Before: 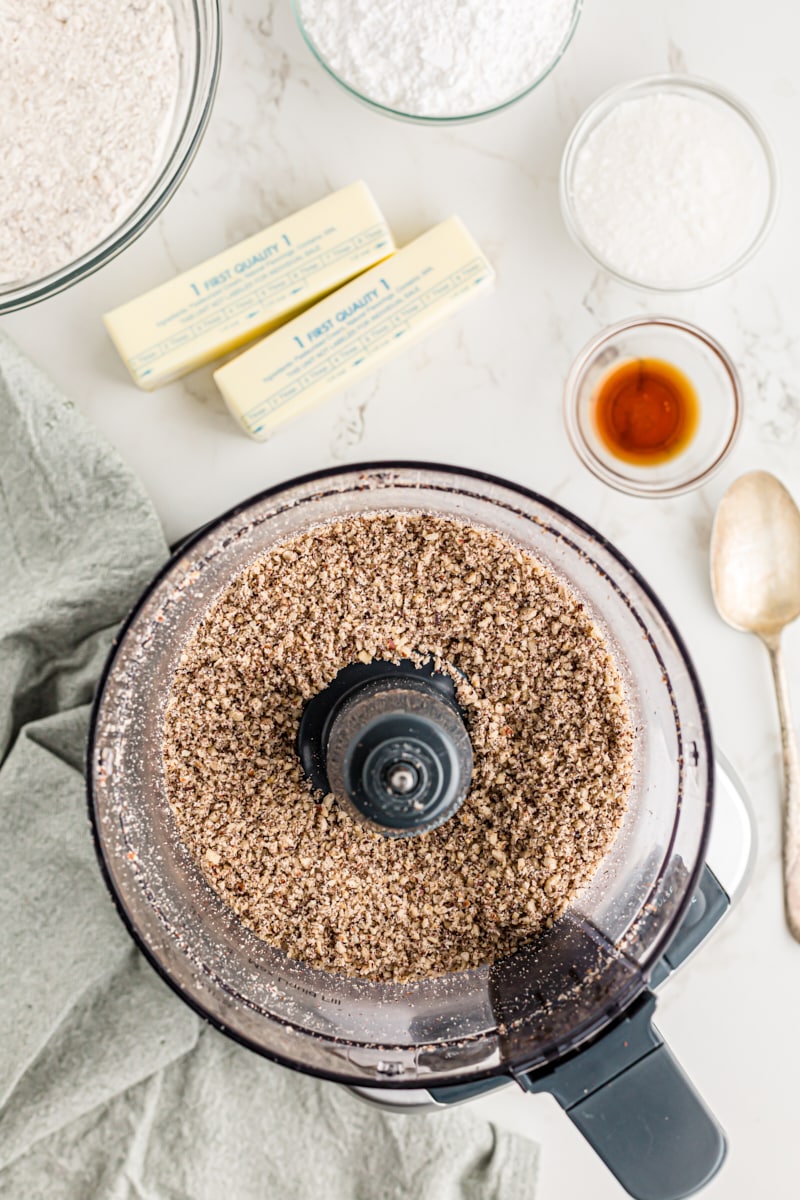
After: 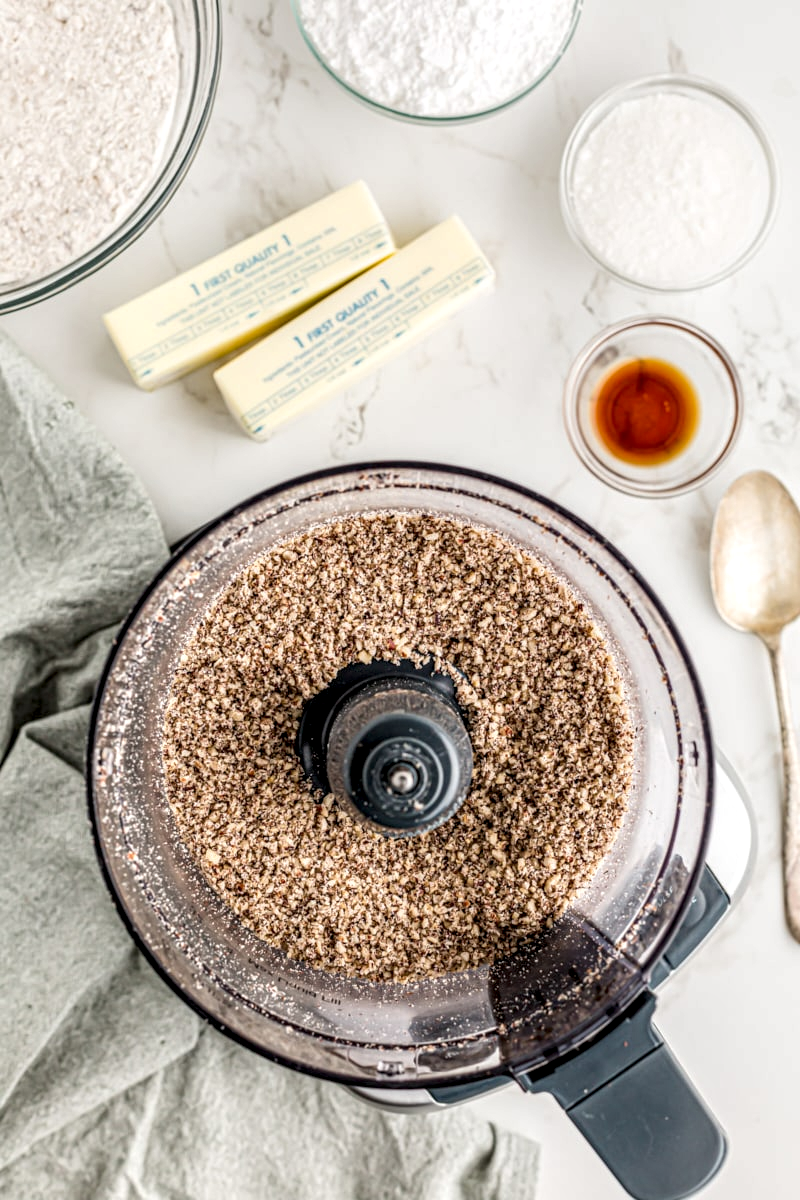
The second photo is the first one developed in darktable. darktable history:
local contrast: highlights 58%, detail 145%
